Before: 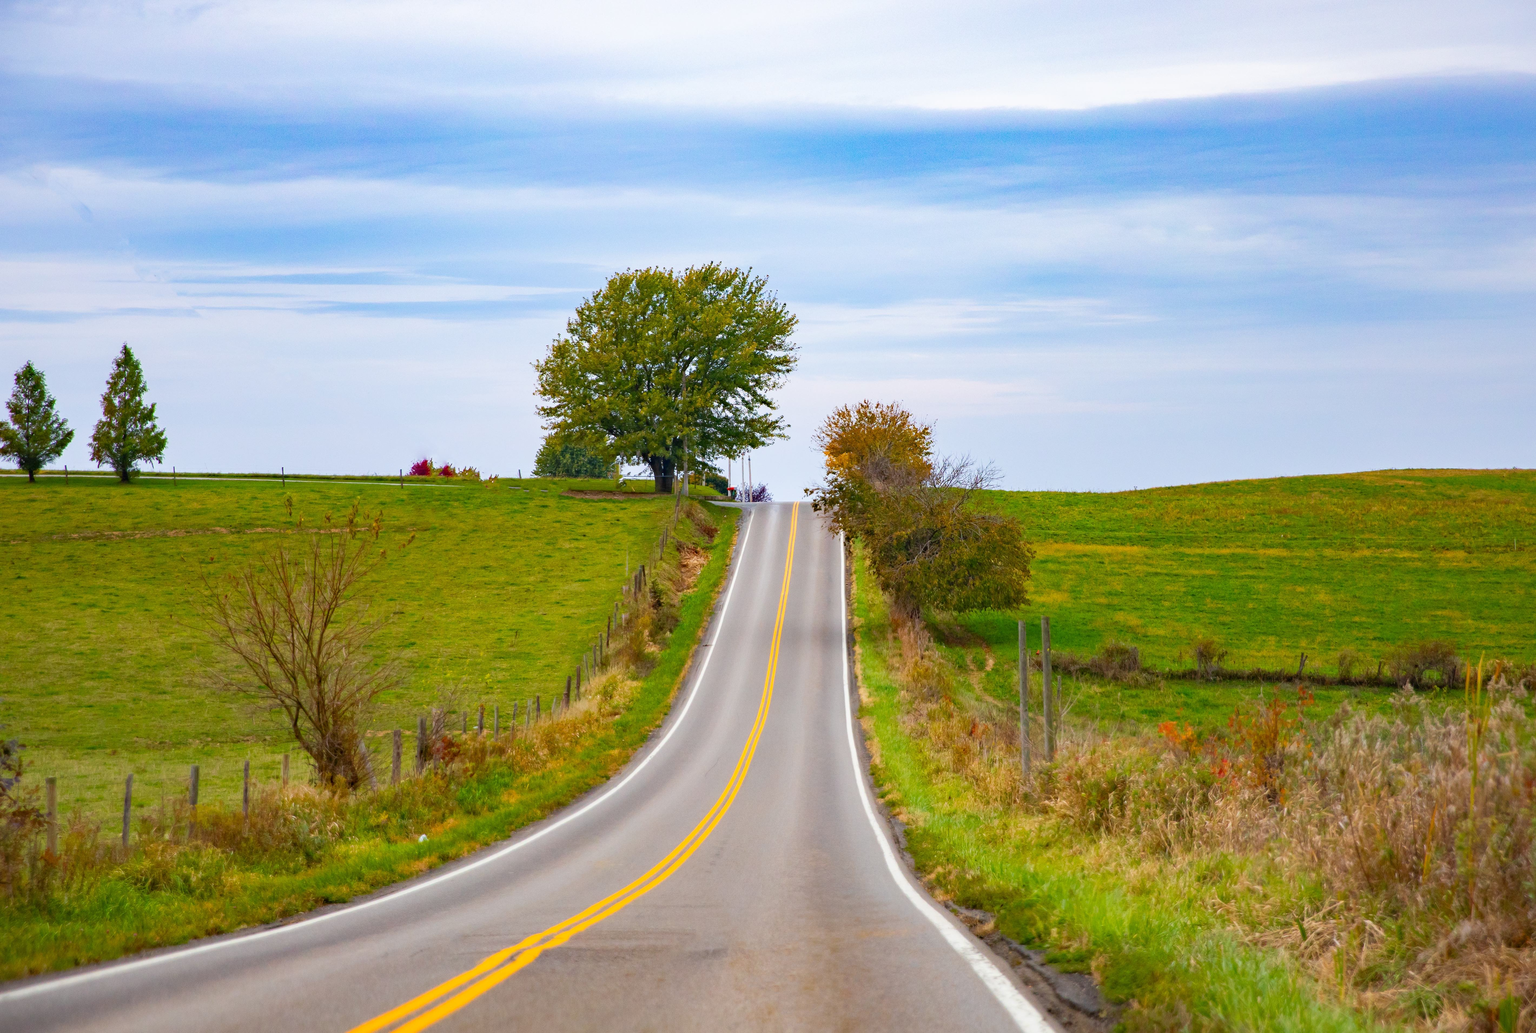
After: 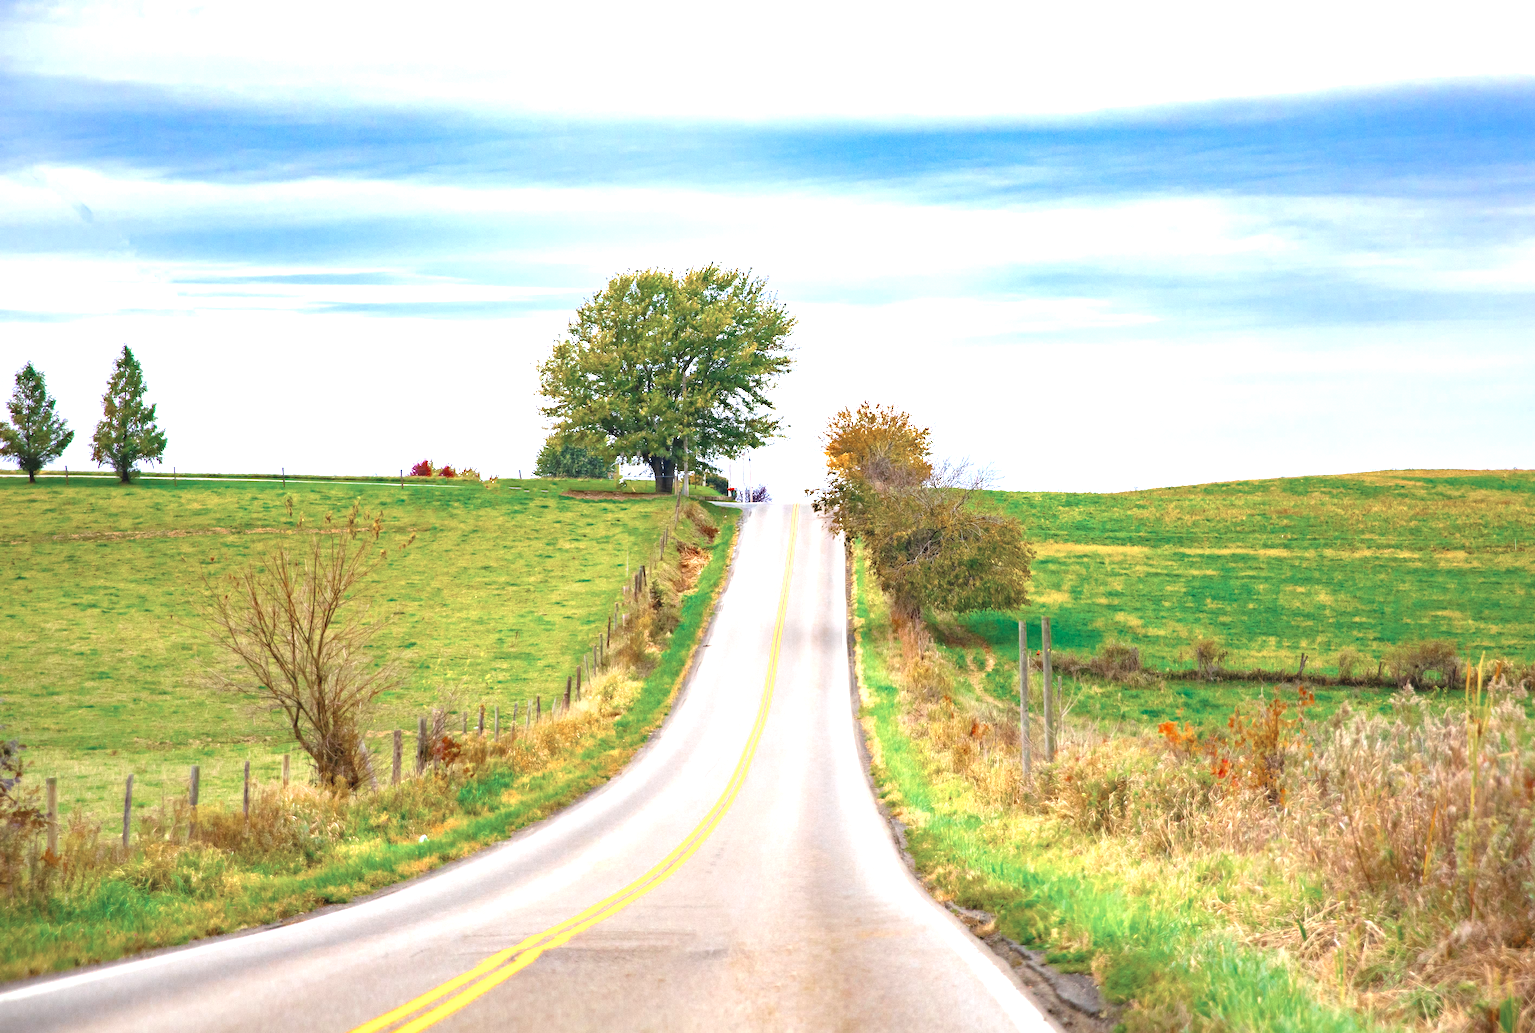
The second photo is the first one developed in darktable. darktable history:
exposure: black level correction -0.002, exposure 1.364 EV, compensate highlight preservation false
color zones: curves: ch0 [(0, 0.5) (0.125, 0.4) (0.25, 0.5) (0.375, 0.4) (0.5, 0.4) (0.625, 0.35) (0.75, 0.35) (0.875, 0.5)]; ch1 [(0, 0.35) (0.125, 0.45) (0.25, 0.35) (0.375, 0.35) (0.5, 0.35) (0.625, 0.35) (0.75, 0.45) (0.875, 0.35)]; ch2 [(0, 0.6) (0.125, 0.5) (0.25, 0.5) (0.375, 0.6) (0.5, 0.6) (0.625, 0.5) (0.75, 0.5) (0.875, 0.5)]
